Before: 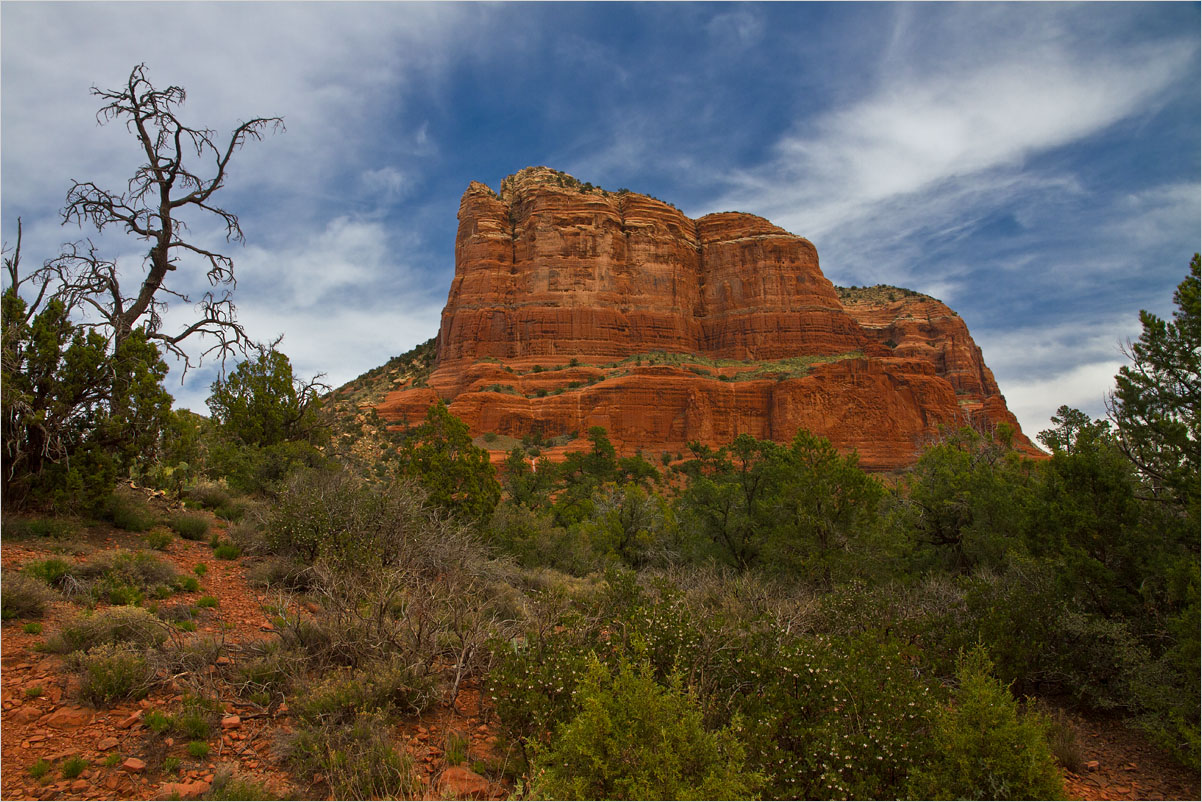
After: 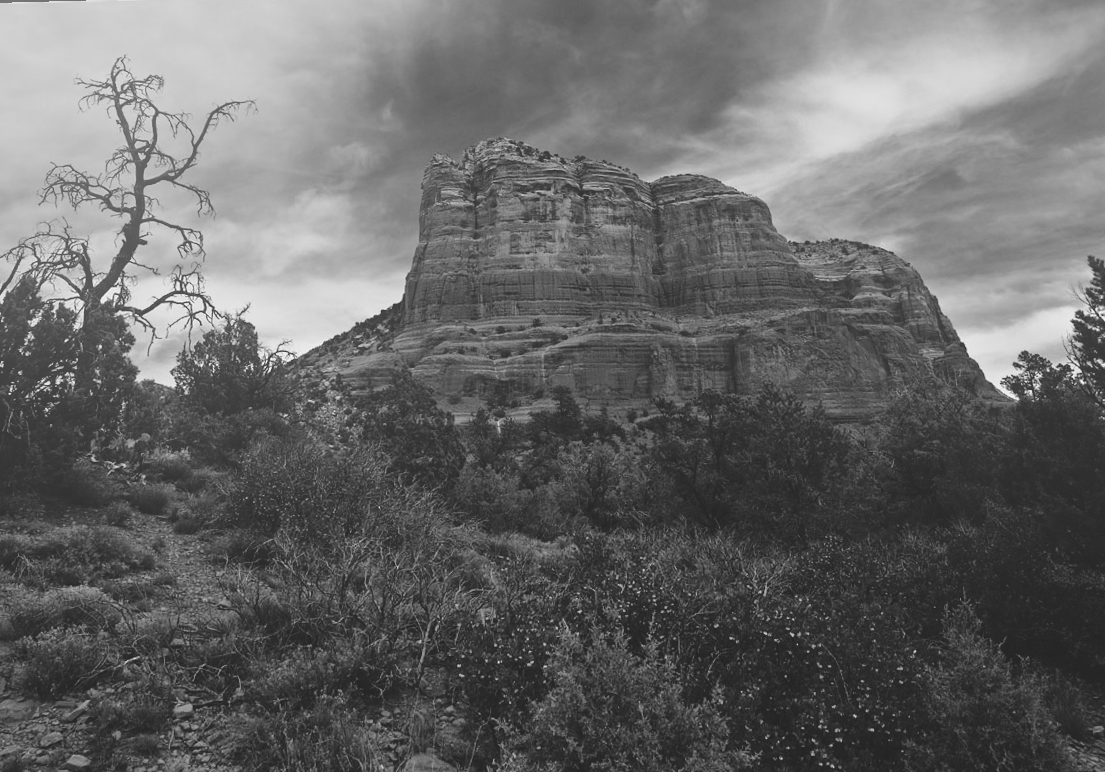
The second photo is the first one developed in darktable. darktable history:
tone curve: curves: ch0 [(0, 0) (0.003, 0.03) (0.011, 0.032) (0.025, 0.035) (0.044, 0.038) (0.069, 0.041) (0.1, 0.058) (0.136, 0.091) (0.177, 0.133) (0.224, 0.181) (0.277, 0.268) (0.335, 0.363) (0.399, 0.461) (0.468, 0.554) (0.543, 0.633) (0.623, 0.709) (0.709, 0.784) (0.801, 0.869) (0.898, 0.938) (1, 1)], preserve colors none
rotate and perspective: rotation -1.68°, lens shift (vertical) -0.146, crop left 0.049, crop right 0.912, crop top 0.032, crop bottom 0.96
crop and rotate: left 0.614%, top 0.179%, bottom 0.309%
bloom: size 40%
monochrome: a 73.58, b 64.21
exposure: exposure 0.191 EV, compensate highlight preservation false
rgb curve: curves: ch0 [(0, 0.186) (0.314, 0.284) (0.775, 0.708) (1, 1)], compensate middle gray true, preserve colors none
